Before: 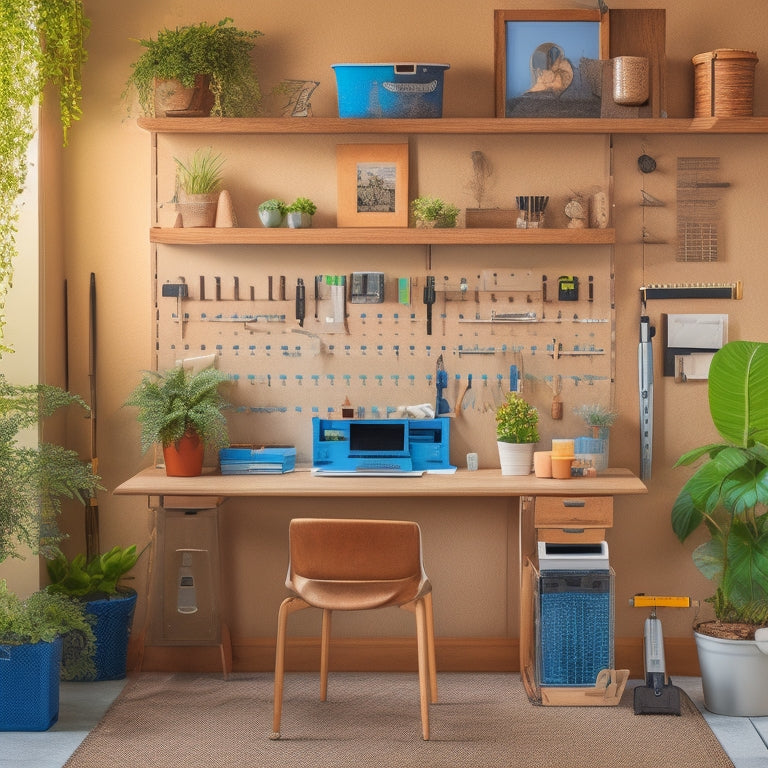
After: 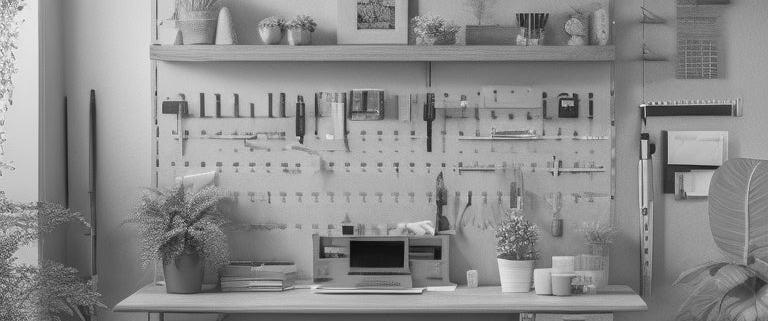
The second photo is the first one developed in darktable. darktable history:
crop and rotate: top 23.84%, bottom 34.294%
monochrome: a -35.87, b 49.73, size 1.7
color balance rgb: perceptual saturation grading › global saturation -3%
